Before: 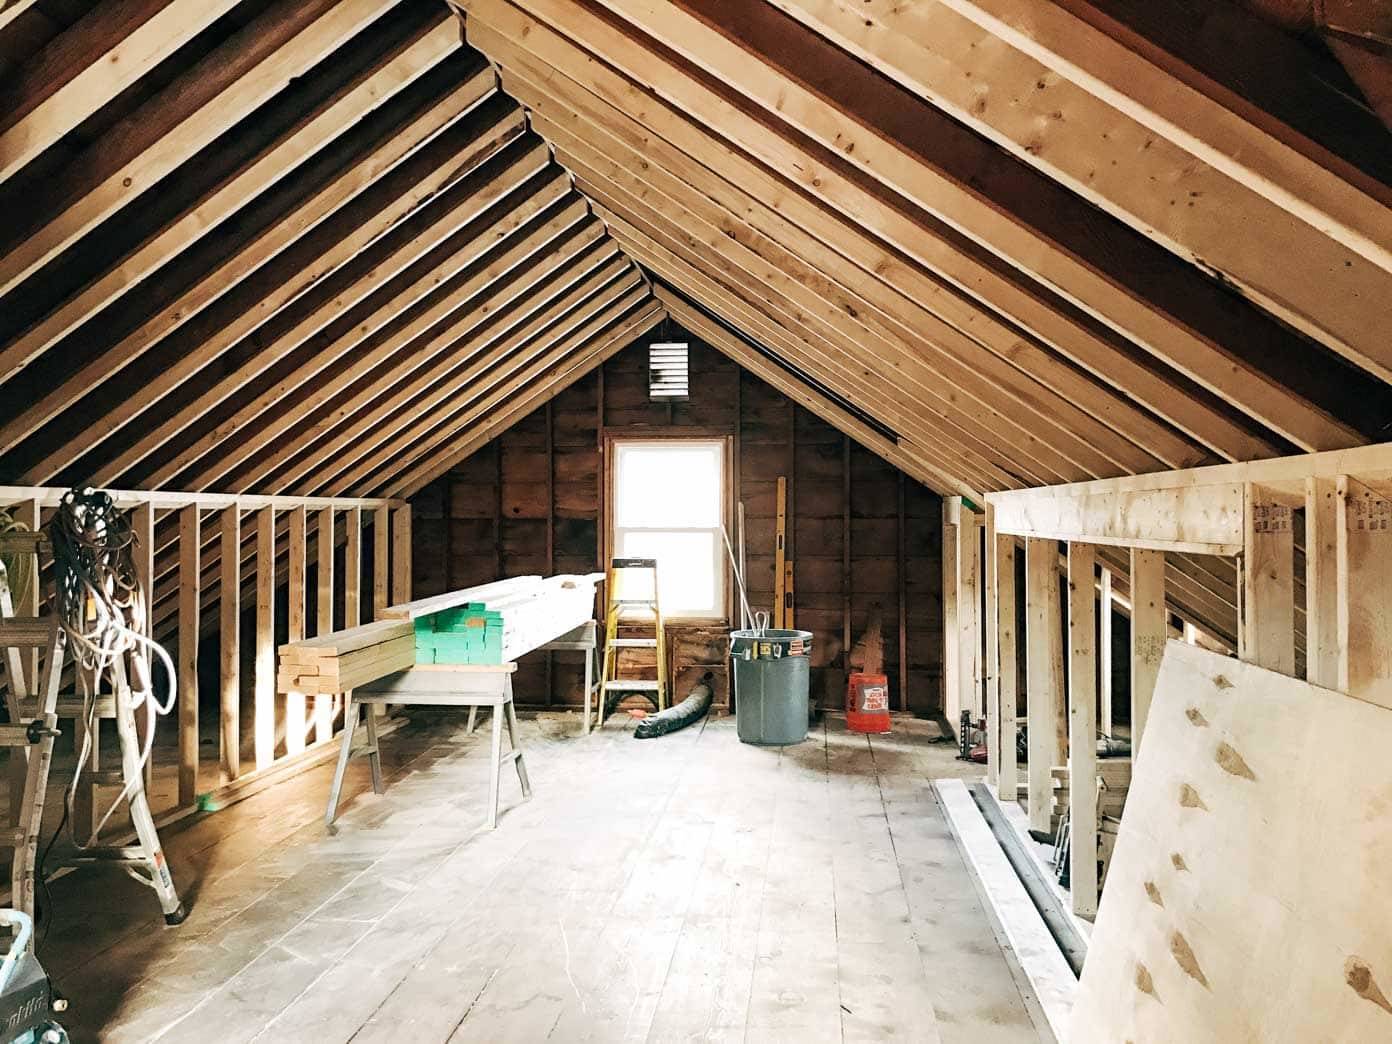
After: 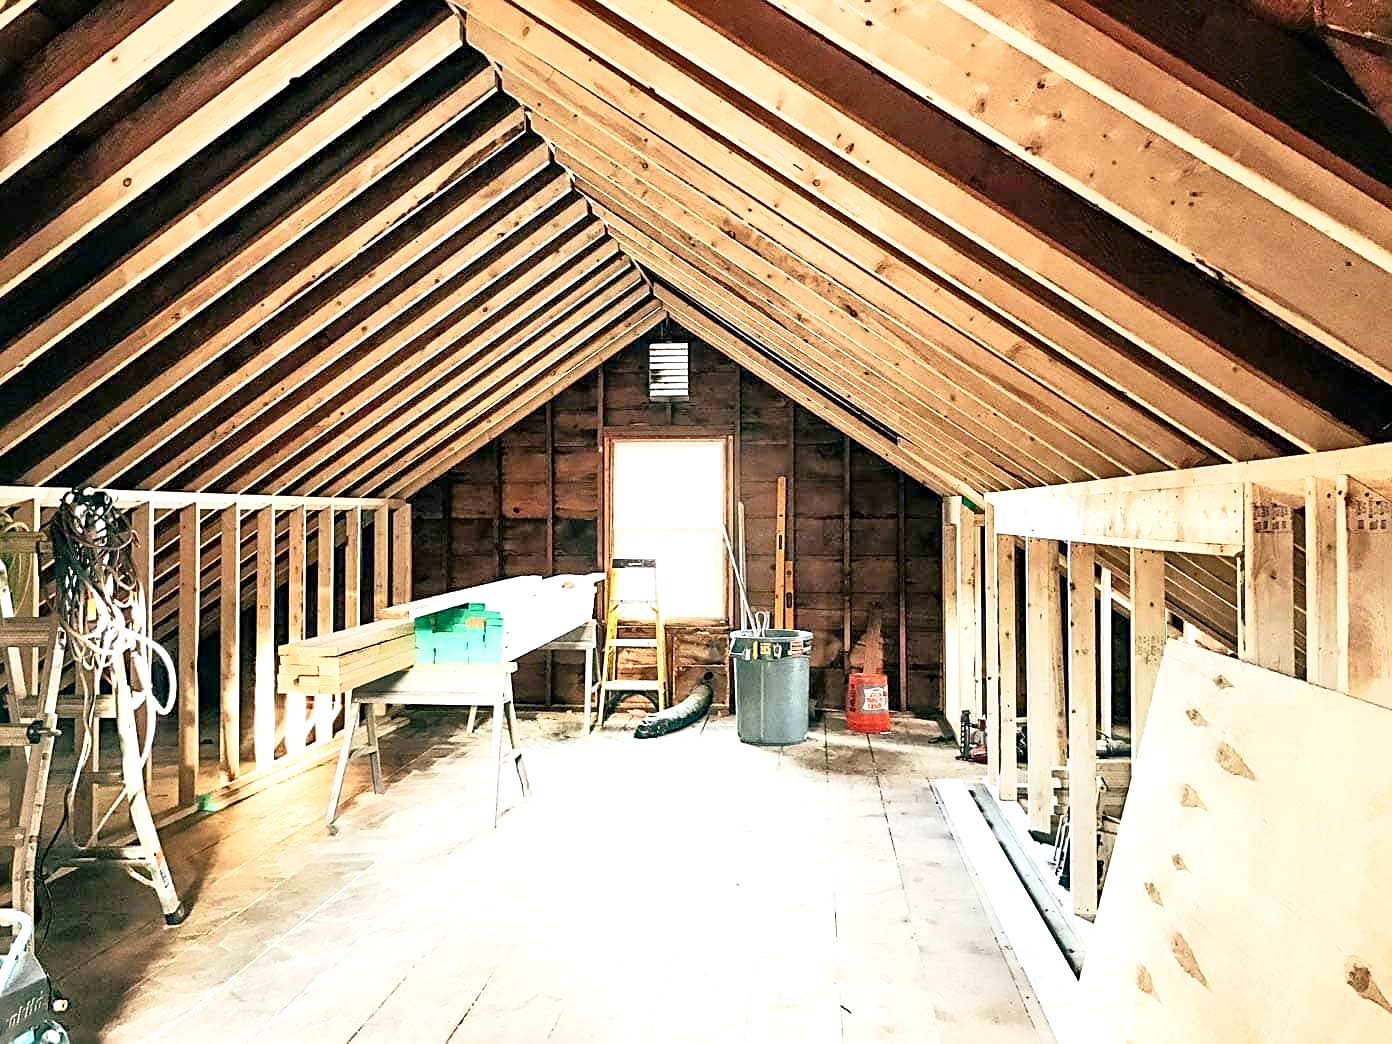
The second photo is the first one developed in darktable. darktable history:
contrast brightness saturation: contrast 0.28
sharpen: amount 0.492
exposure: black level correction 0.001, exposure 0.498 EV, compensate highlight preservation false
tone equalizer: -7 EV 0.145 EV, -6 EV 0.602 EV, -5 EV 1.15 EV, -4 EV 1.36 EV, -3 EV 1.15 EV, -2 EV 0.6 EV, -1 EV 0.15 EV
